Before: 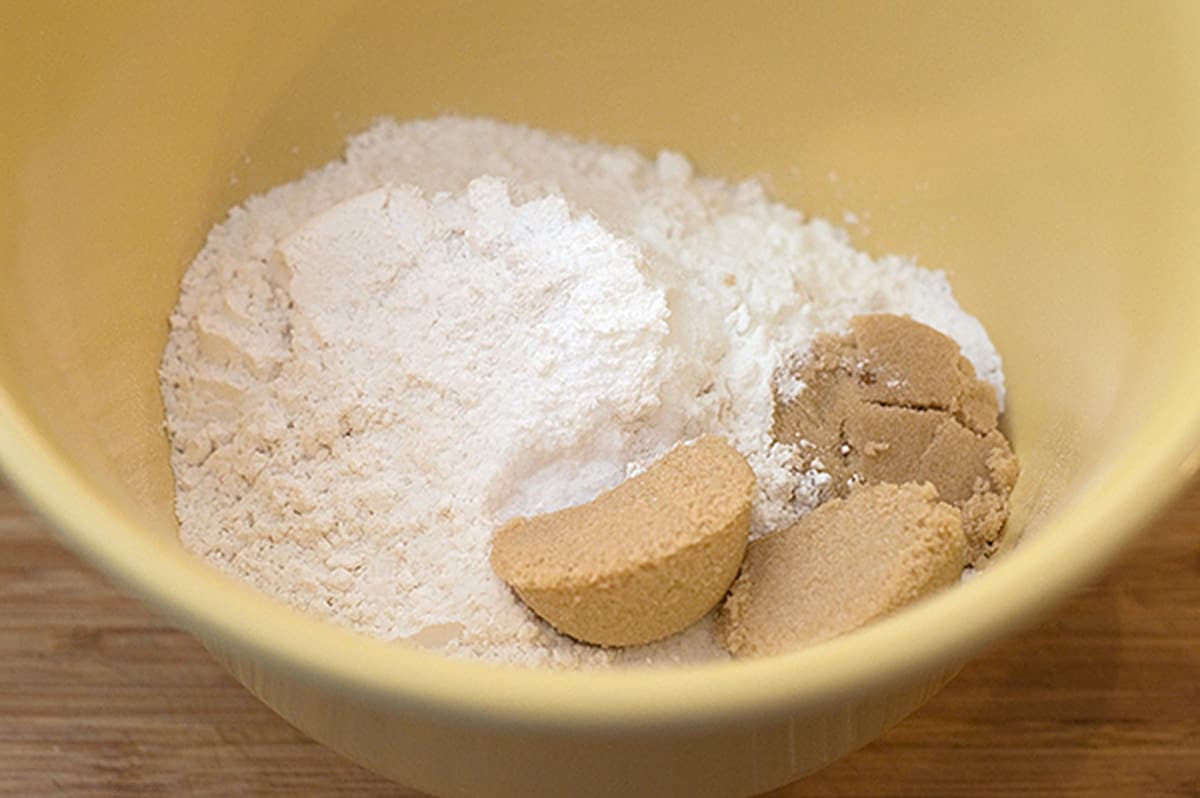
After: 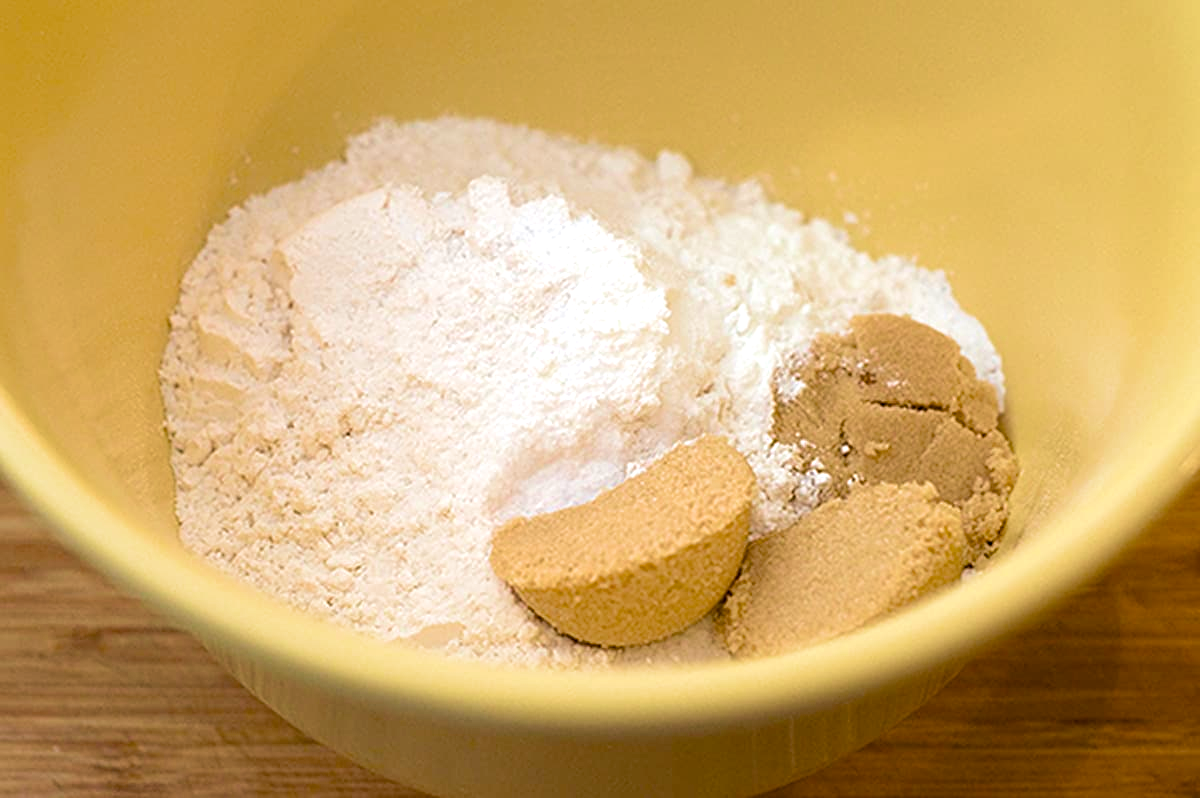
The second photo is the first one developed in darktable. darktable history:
color balance rgb: global offset › luminance -0.51%, perceptual saturation grading › global saturation 27.53%, perceptual saturation grading › highlights -25%, perceptual saturation grading › shadows 25%, perceptual brilliance grading › highlights 6.62%, perceptual brilliance grading › mid-tones 17.07%, perceptual brilliance grading › shadows -5.23%
velvia: strength 45%
